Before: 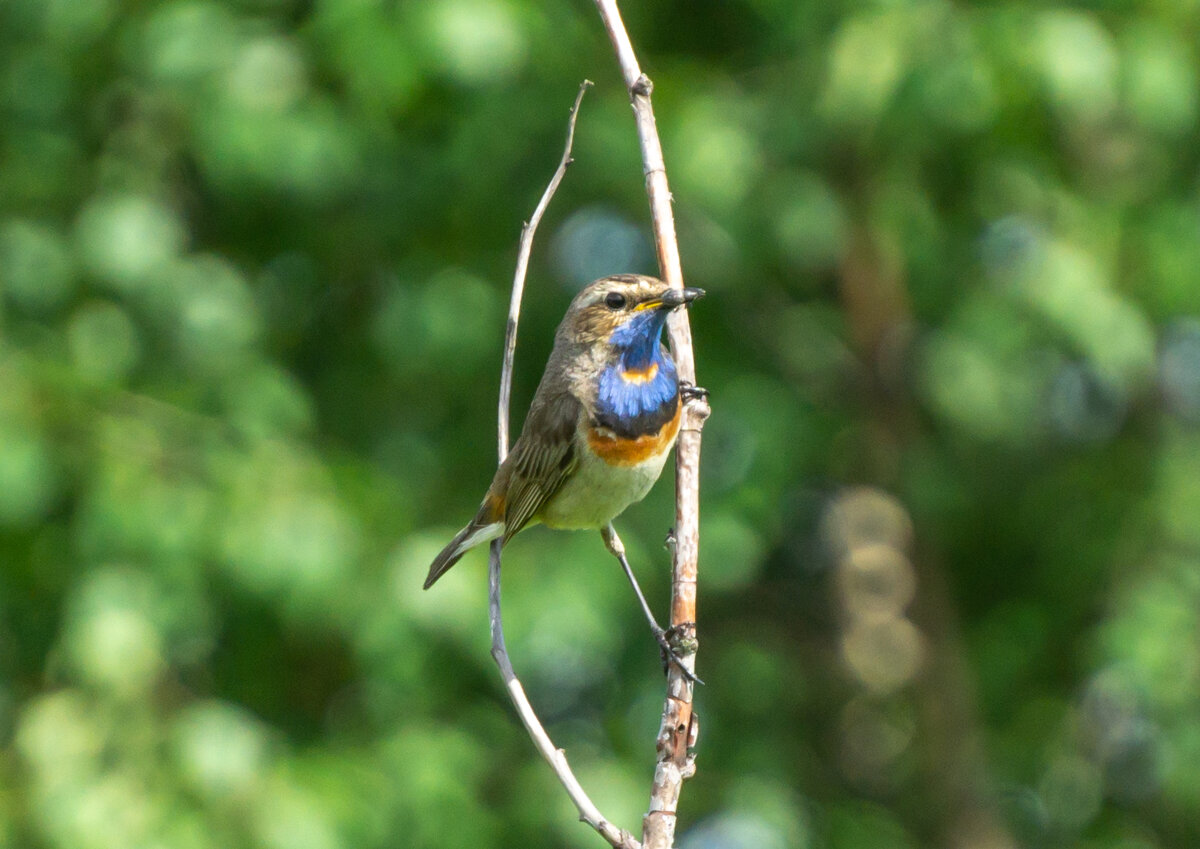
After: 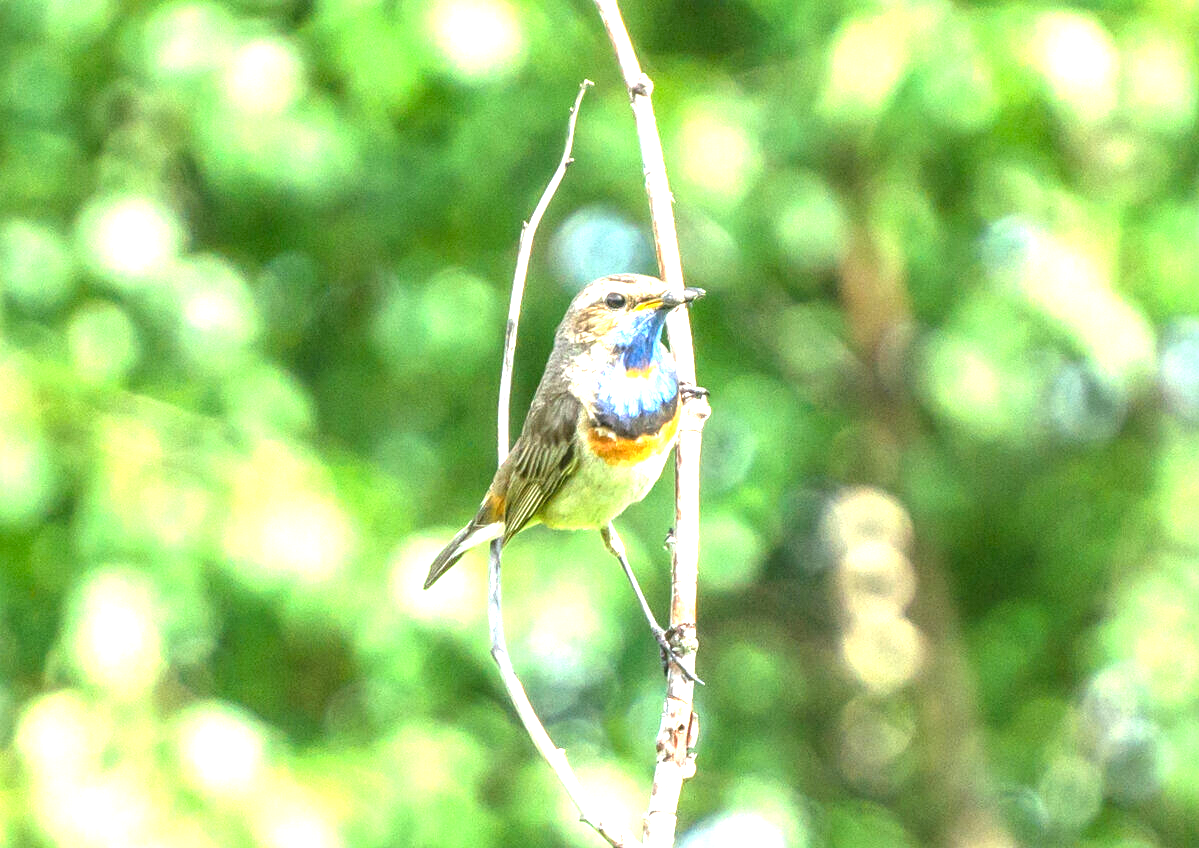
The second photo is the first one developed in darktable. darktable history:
exposure: exposure 2.061 EV, compensate exposure bias true, compensate highlight preservation false
sharpen: amount 0.202
crop and rotate: left 0.075%, bottom 0.003%
local contrast: on, module defaults
